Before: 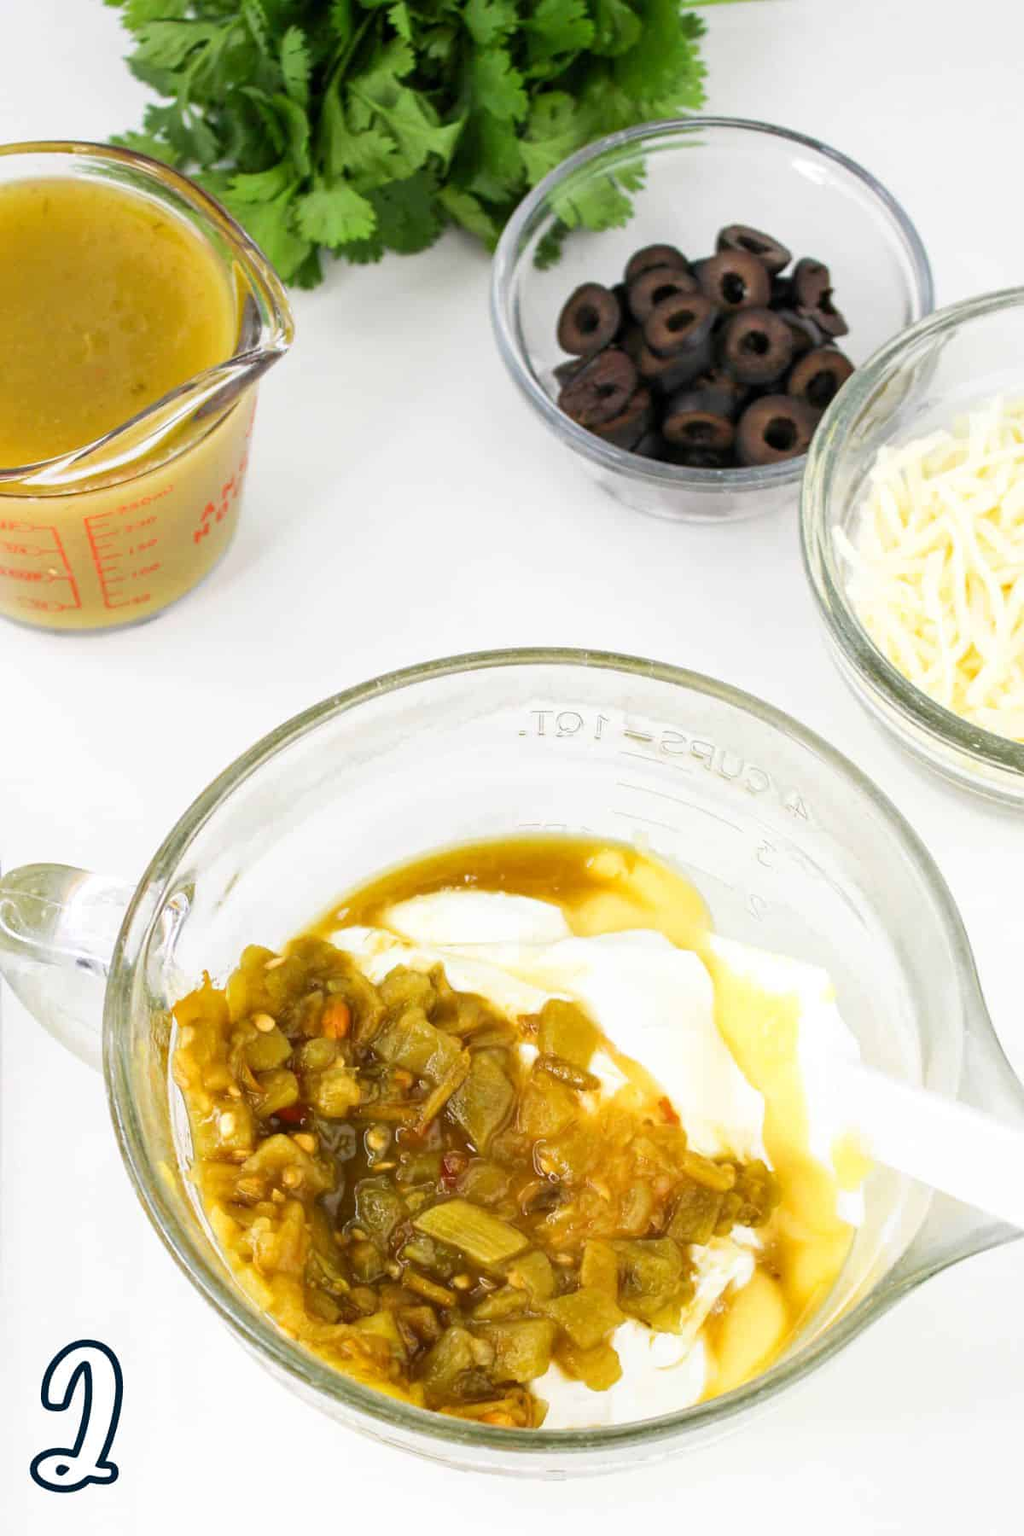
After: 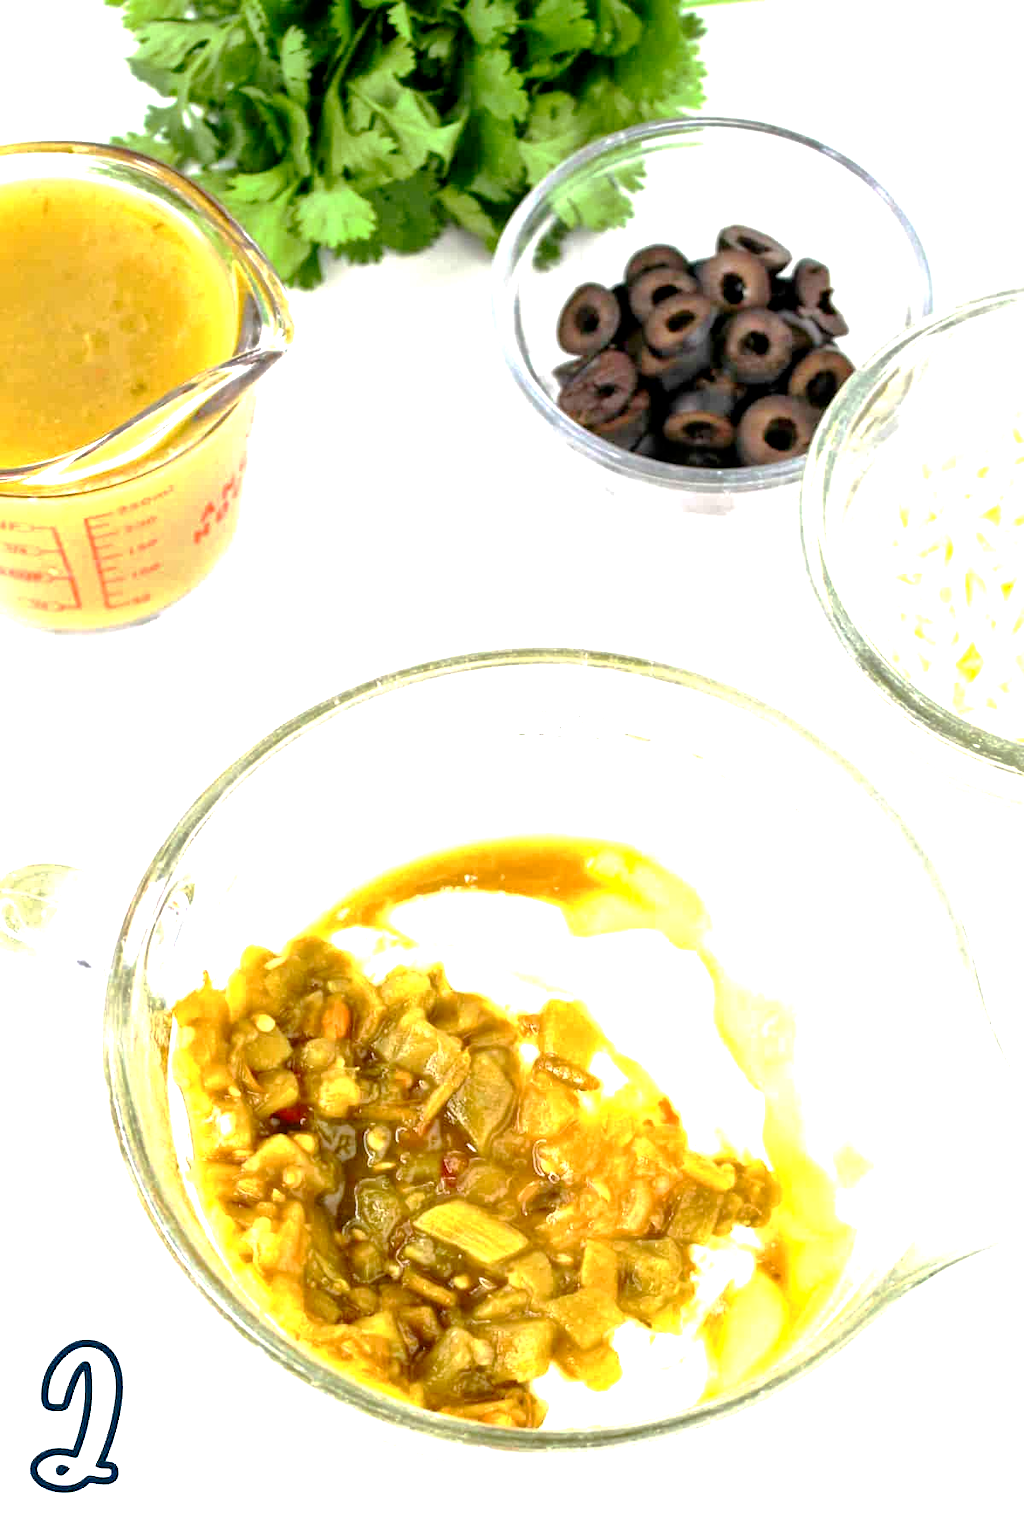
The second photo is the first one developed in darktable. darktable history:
local contrast: mode bilateral grid, contrast 30, coarseness 24, midtone range 0.2
exposure: black level correction 0, exposure 1.096 EV, compensate exposure bias true, compensate highlight preservation false
tone curve: curves: ch0 [(0, 0) (0.003, 0.001) (0.011, 0.002) (0.025, 0.007) (0.044, 0.015) (0.069, 0.022) (0.1, 0.03) (0.136, 0.056) (0.177, 0.115) (0.224, 0.177) (0.277, 0.244) (0.335, 0.322) (0.399, 0.398) (0.468, 0.471) (0.543, 0.545) (0.623, 0.614) (0.709, 0.685) (0.801, 0.765) (0.898, 0.867) (1, 1)], preserve colors none
